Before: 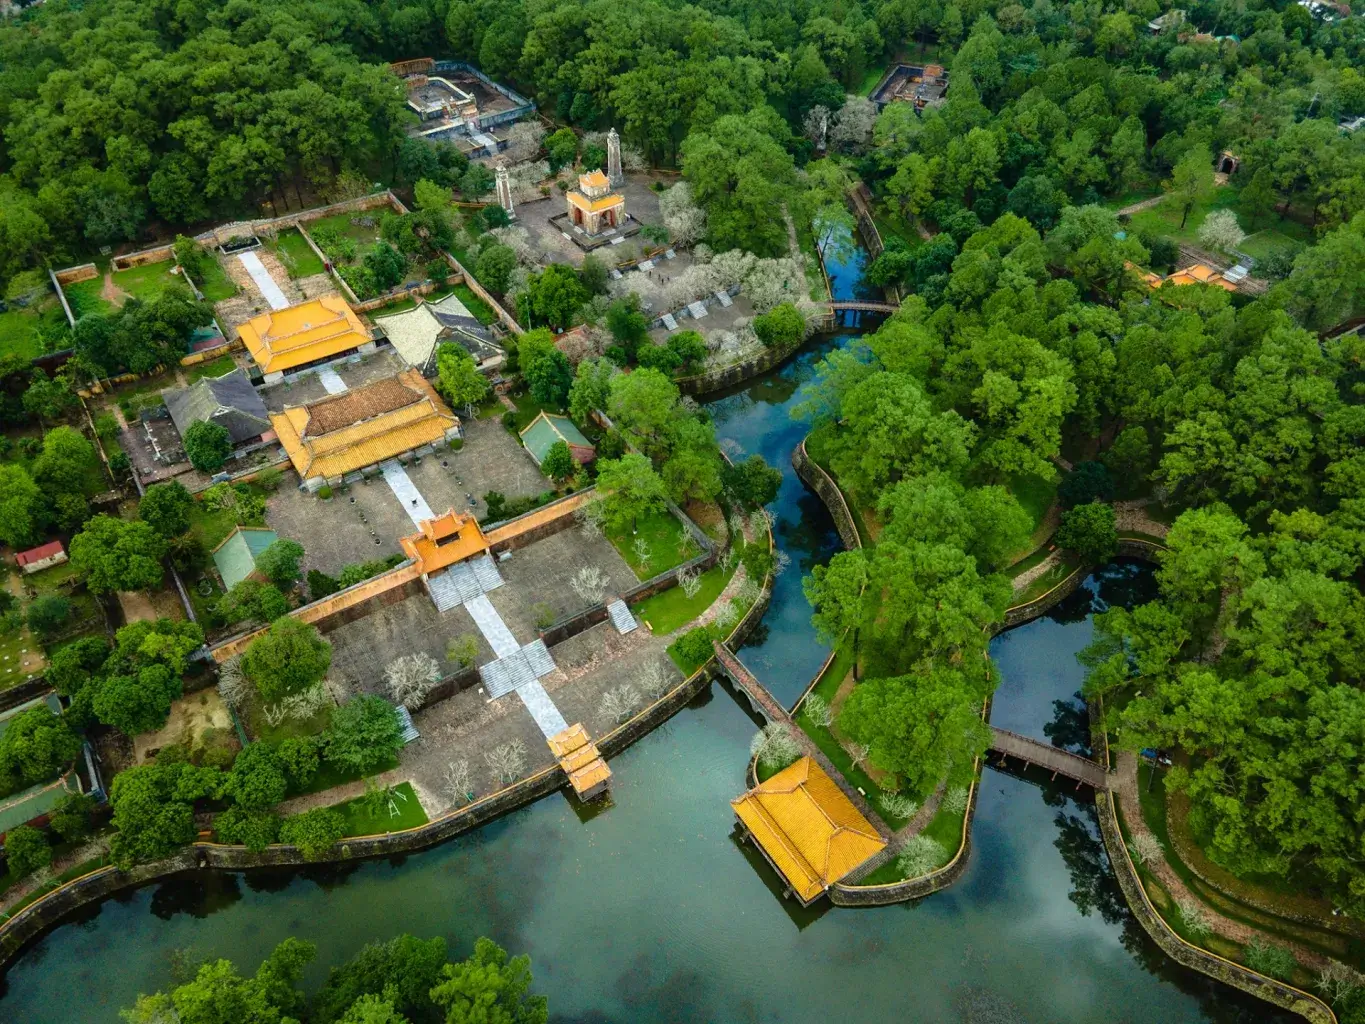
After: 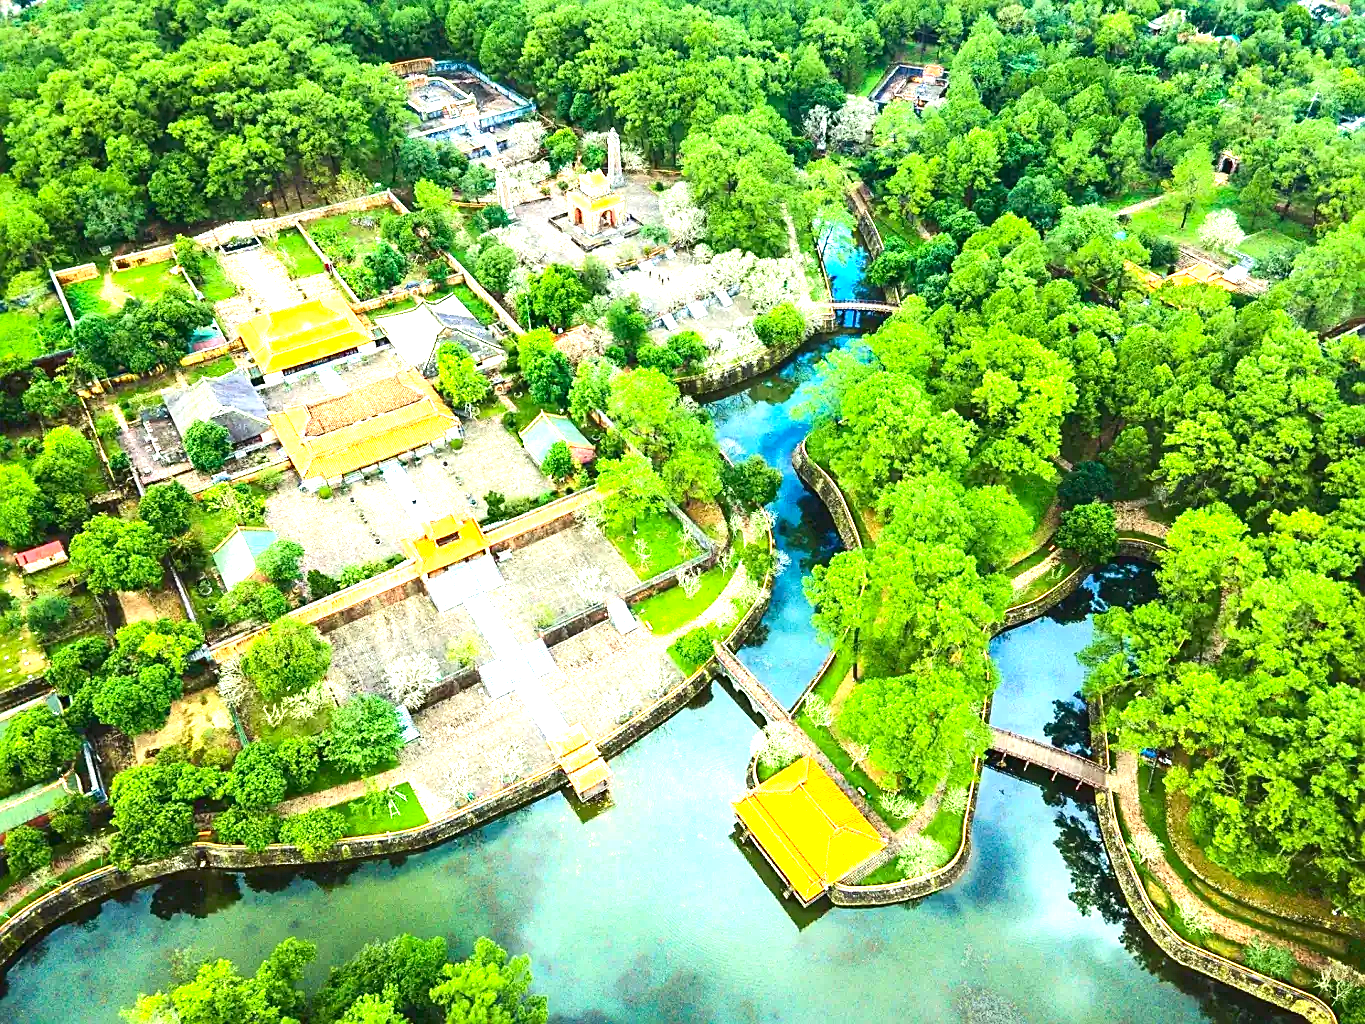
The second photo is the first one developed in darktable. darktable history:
exposure: black level correction 0, exposure 2.364 EV, compensate highlight preservation false
contrast brightness saturation: contrast 0.15, brightness -0.007, saturation 0.101
sharpen: on, module defaults
